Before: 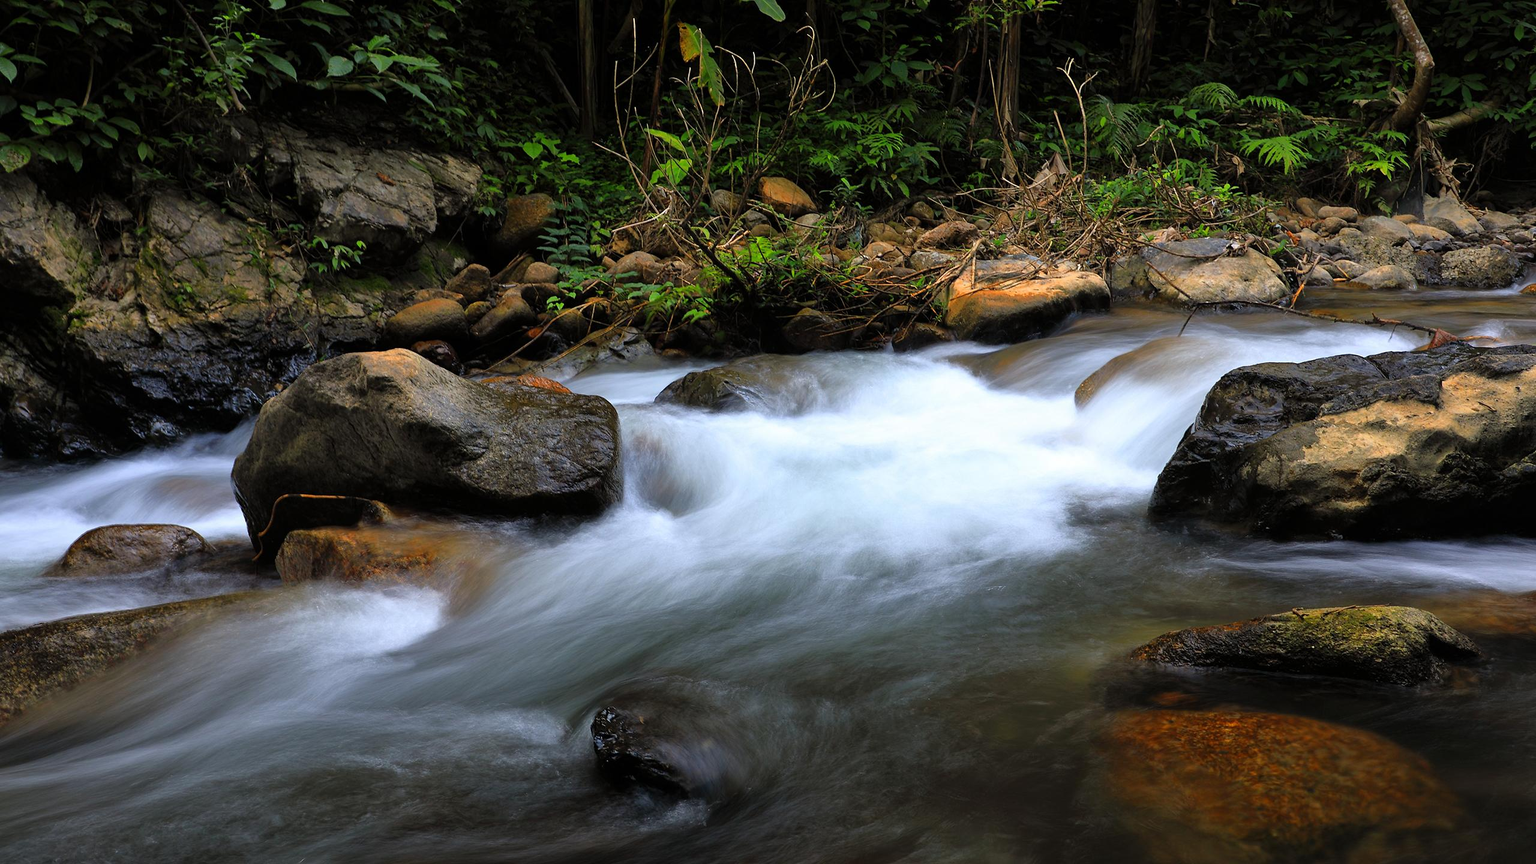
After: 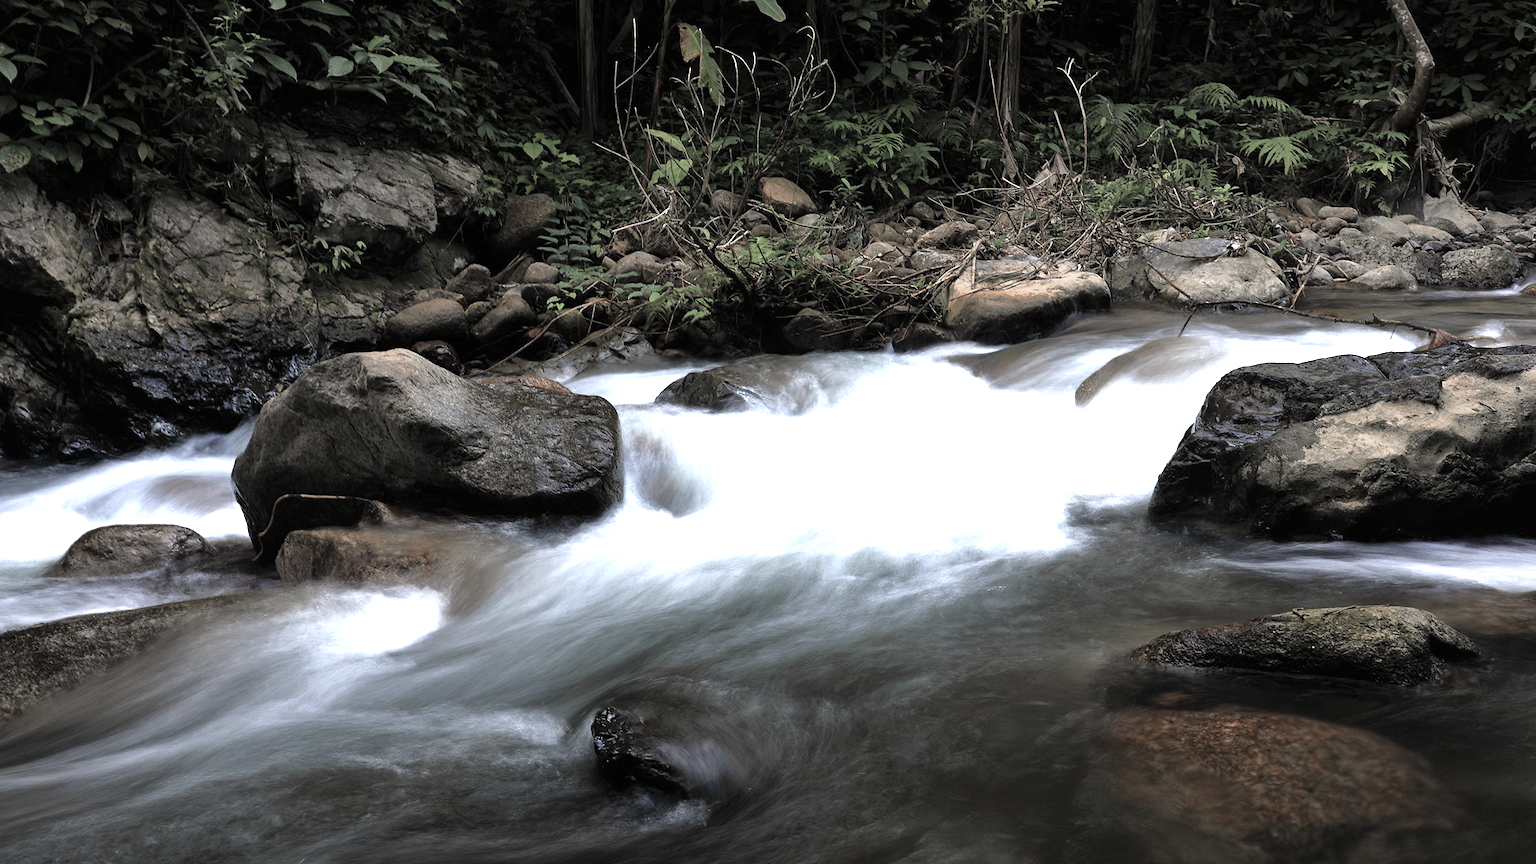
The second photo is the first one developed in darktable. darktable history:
exposure: black level correction 0, exposure 0.499 EV, compensate exposure bias true, compensate highlight preservation false
color zones: curves: ch0 [(0, 0.613) (0.01, 0.613) (0.245, 0.448) (0.498, 0.529) (0.642, 0.665) (0.879, 0.777) (0.99, 0.613)]; ch1 [(0, 0.272) (0.219, 0.127) (0.724, 0.346)]
